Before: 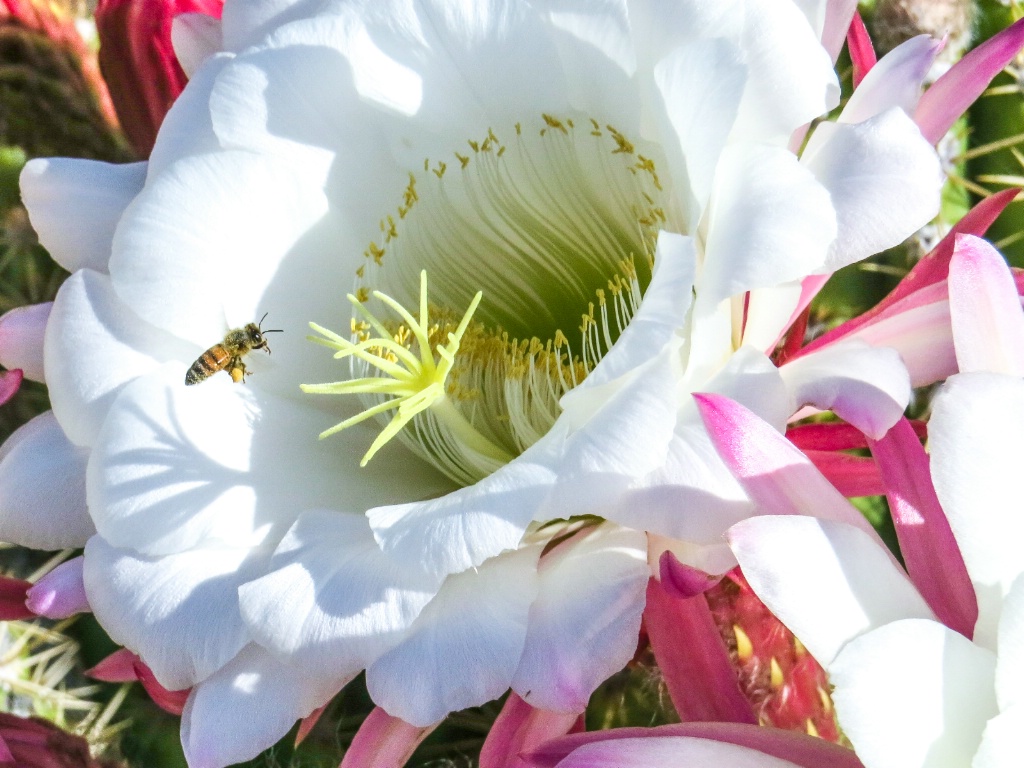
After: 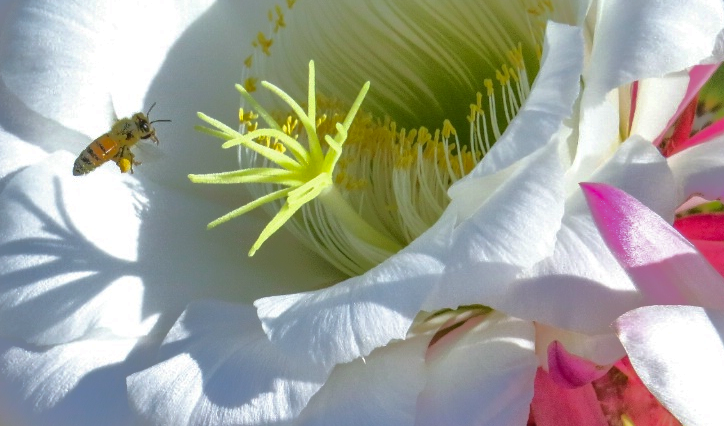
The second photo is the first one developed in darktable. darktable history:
crop: left 10.976%, top 27.438%, right 18.283%, bottom 17.044%
shadows and highlights: shadows -19.17, highlights -73.53
